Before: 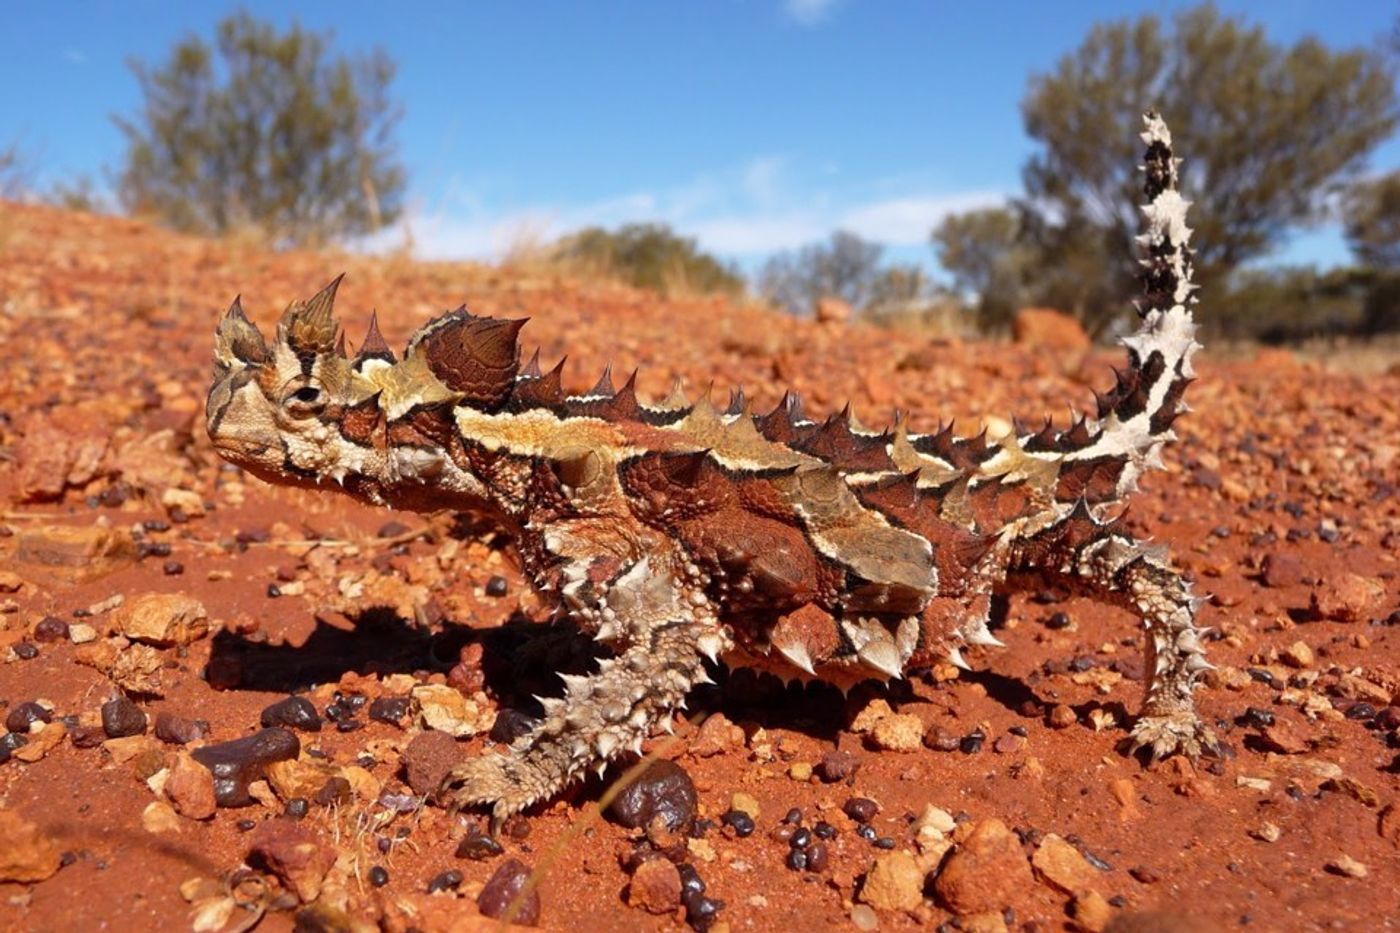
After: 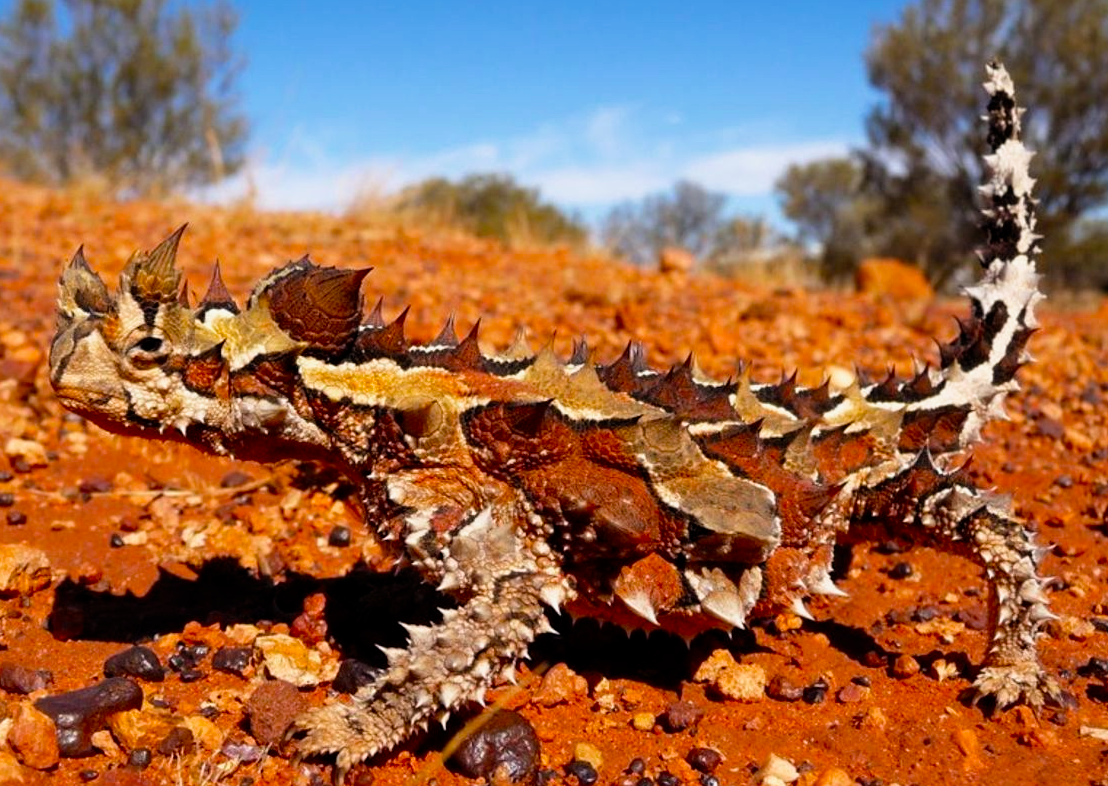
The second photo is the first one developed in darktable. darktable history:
filmic rgb: black relative exposure -12 EV, white relative exposure 2.8 EV, threshold 3 EV, target black luminance 0%, hardness 8.06, latitude 70.41%, contrast 1.14, highlights saturation mix 10%, shadows ↔ highlights balance -0.388%, color science v4 (2020), iterations of high-quality reconstruction 10, contrast in shadows soft, contrast in highlights soft, enable highlight reconstruction true
crop: left 11.225%, top 5.381%, right 9.565%, bottom 10.314%
